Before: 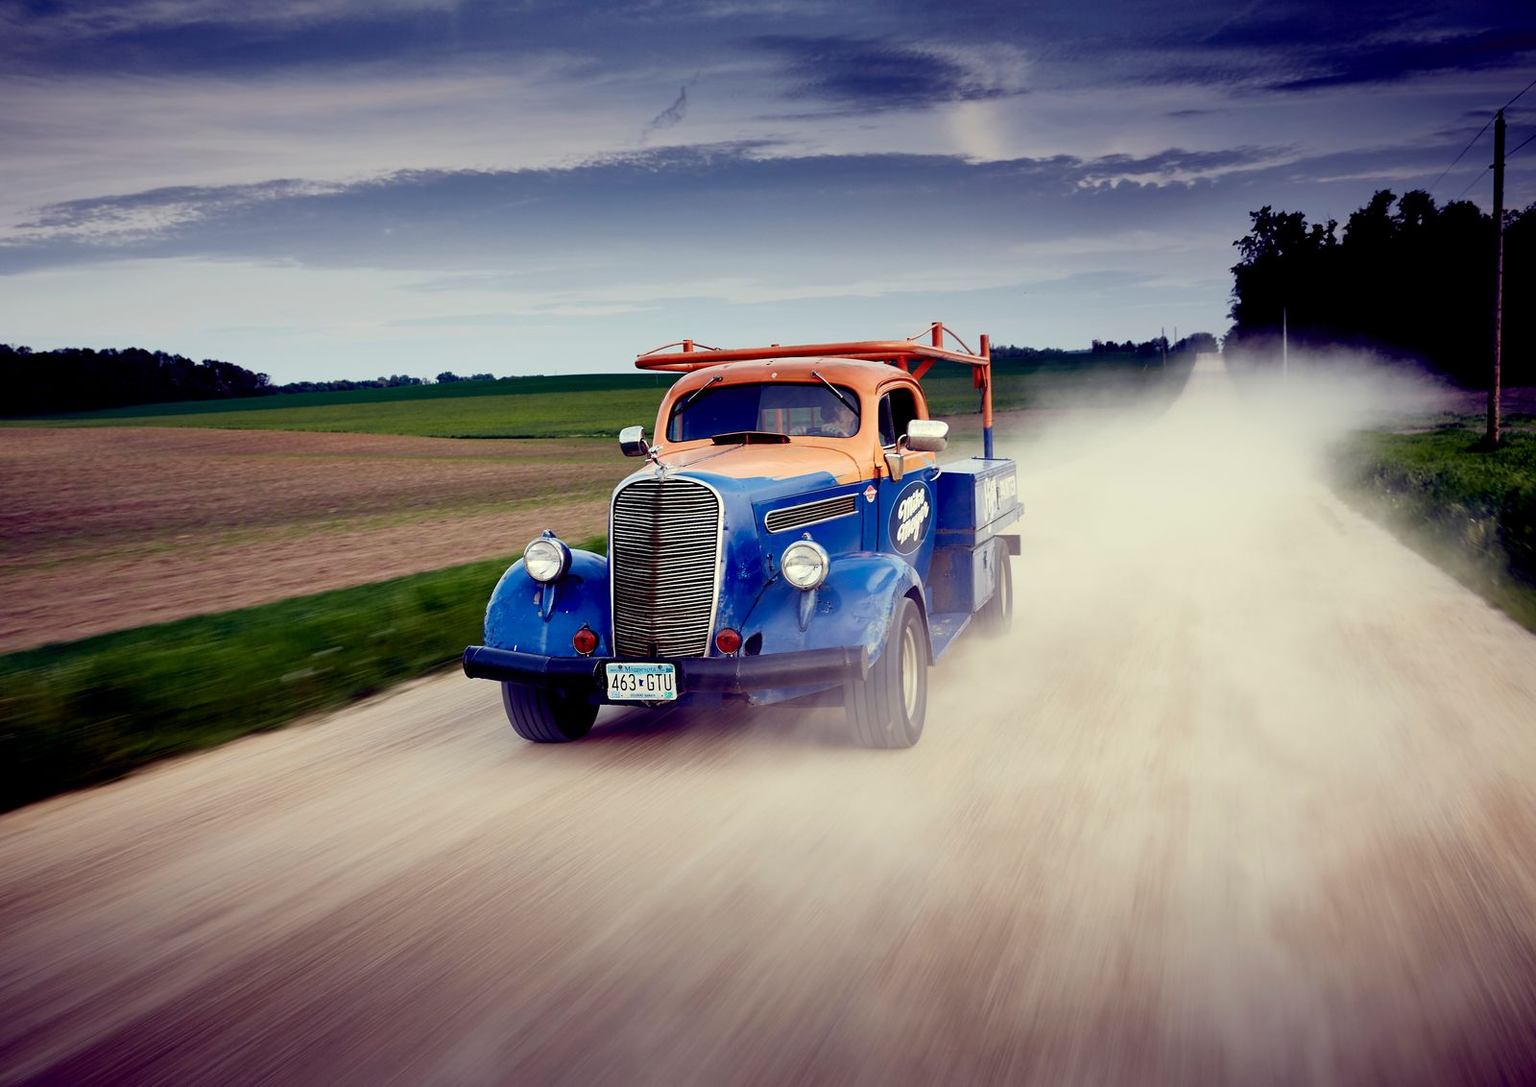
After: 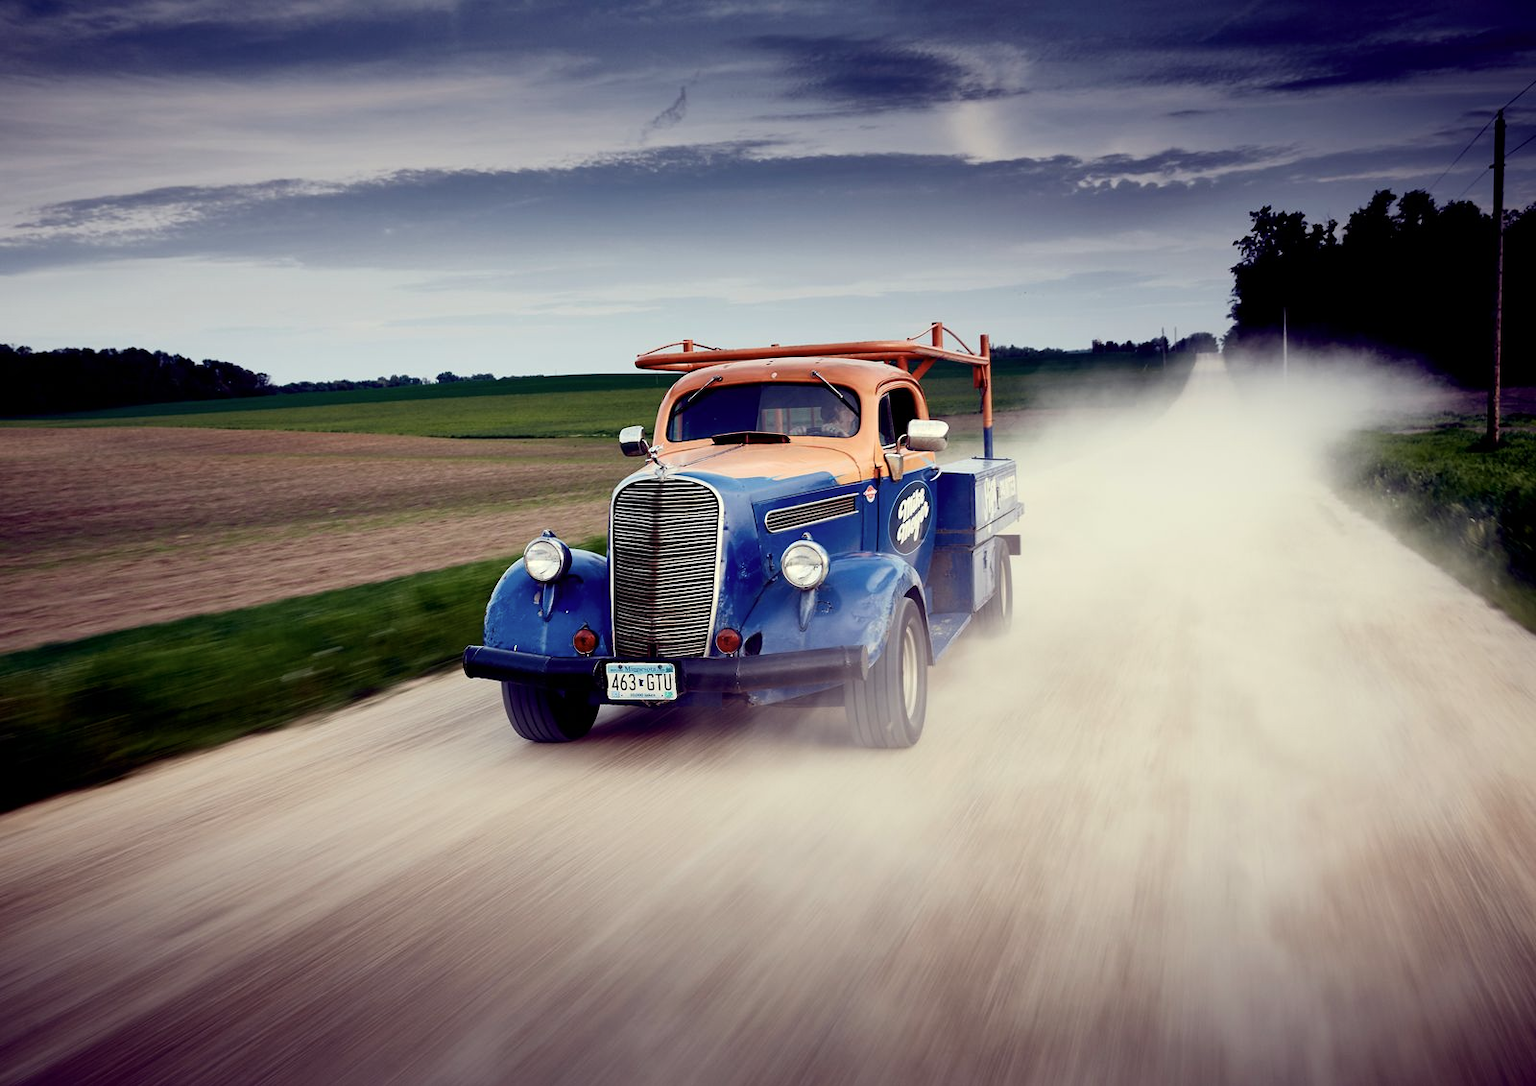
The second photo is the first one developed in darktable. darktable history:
contrast brightness saturation: contrast 0.111, saturation -0.168
